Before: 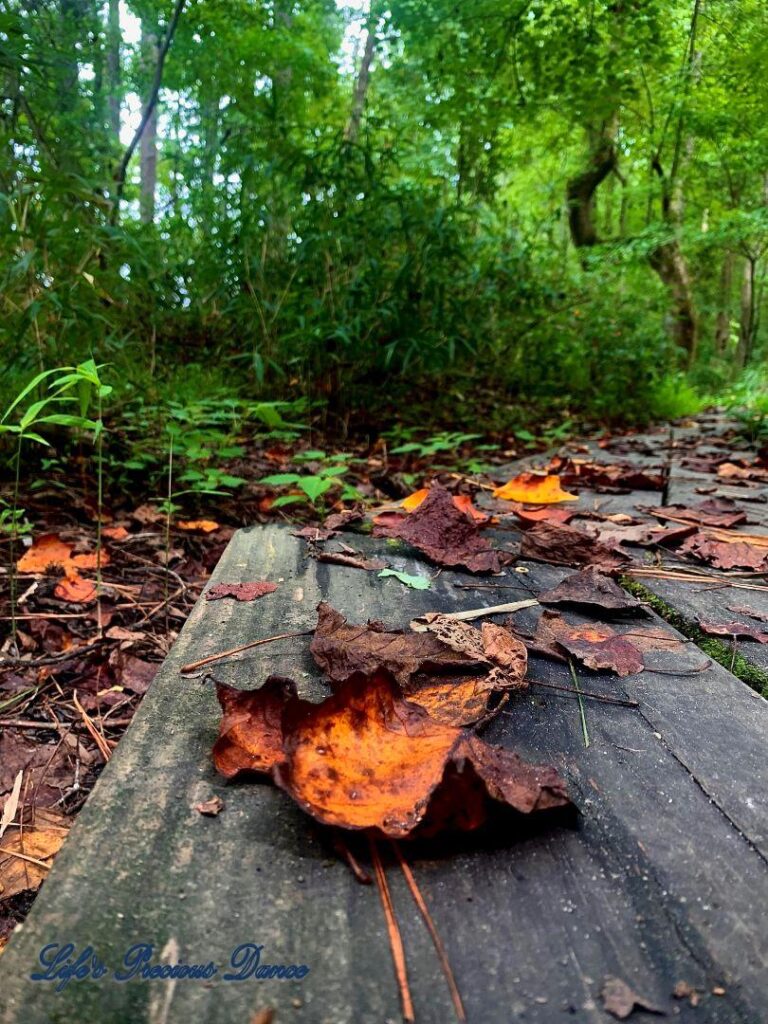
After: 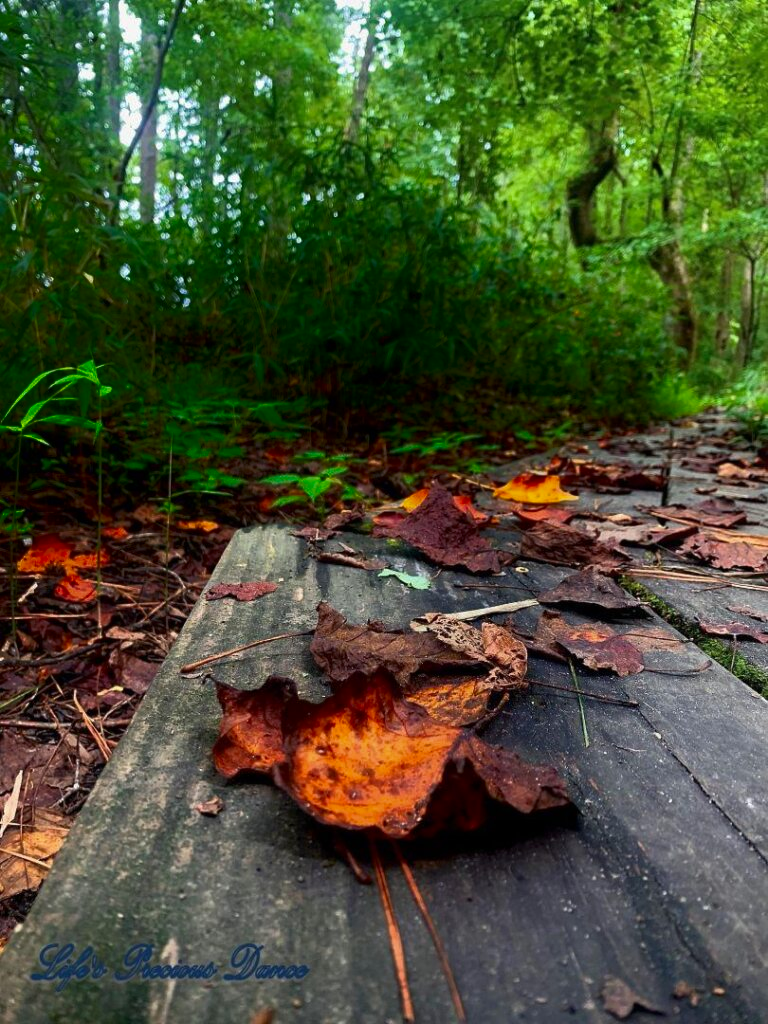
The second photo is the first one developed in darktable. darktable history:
shadows and highlights: shadows -88.79, highlights -35.29, soften with gaussian
